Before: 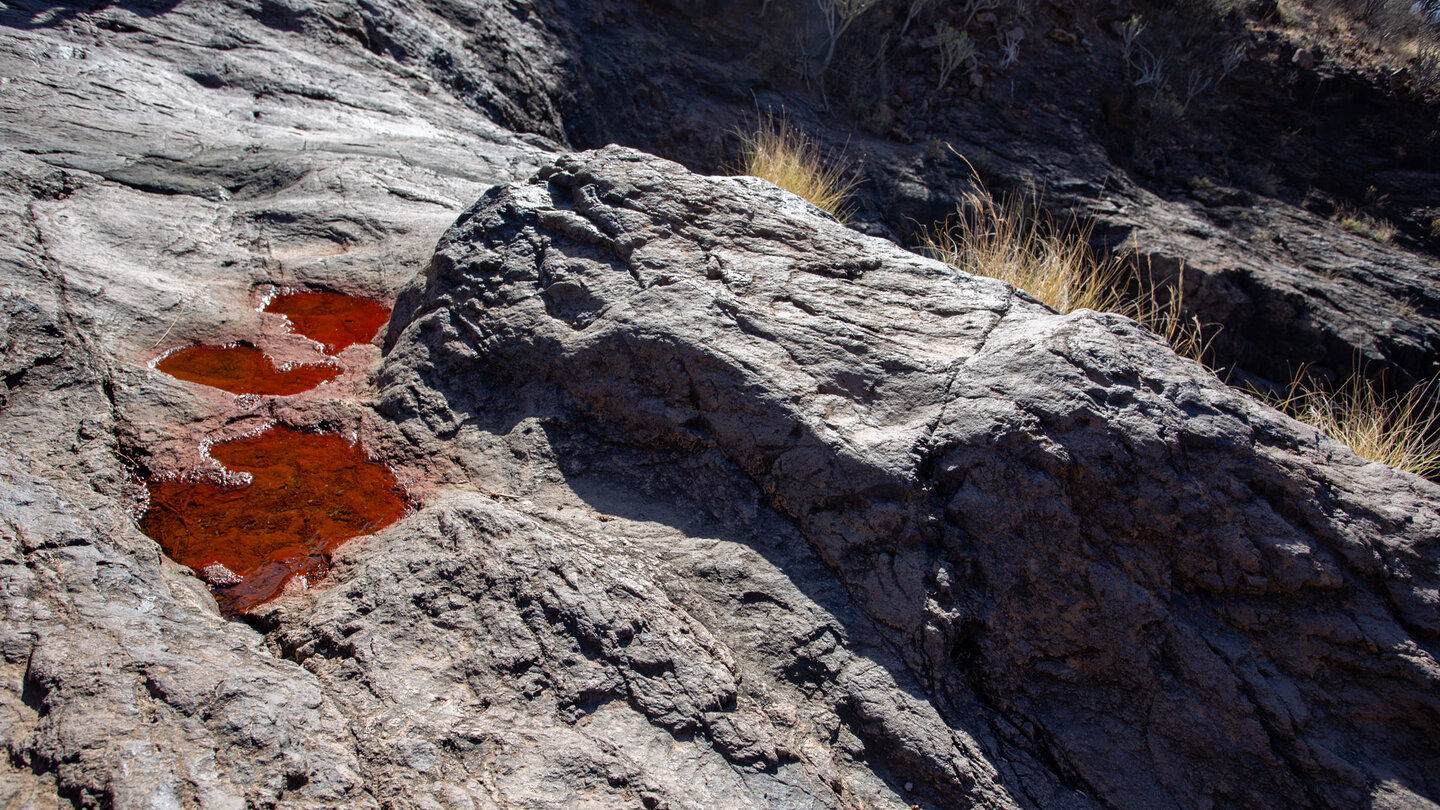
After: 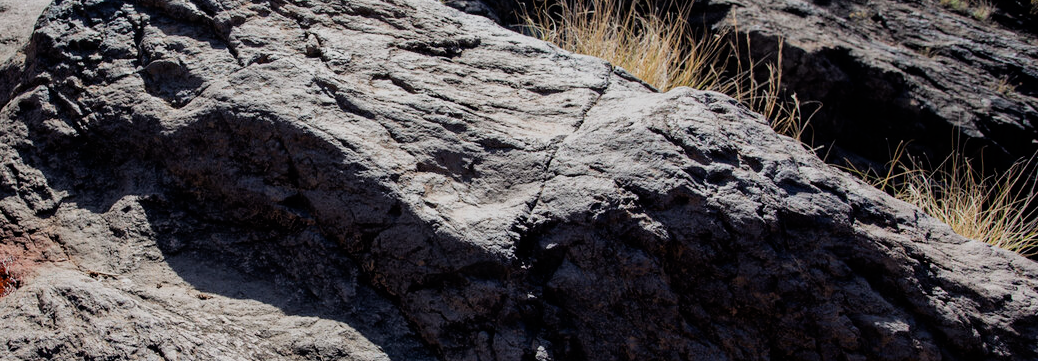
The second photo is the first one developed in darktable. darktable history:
crop and rotate: left 27.892%, top 27.529%, bottom 27.85%
filmic rgb: black relative exposure -7.65 EV, white relative exposure 4.56 EV, threshold -0.279 EV, transition 3.19 EV, structure ↔ texture 99.05%, hardness 3.61, contrast 1.062, enable highlight reconstruction true
